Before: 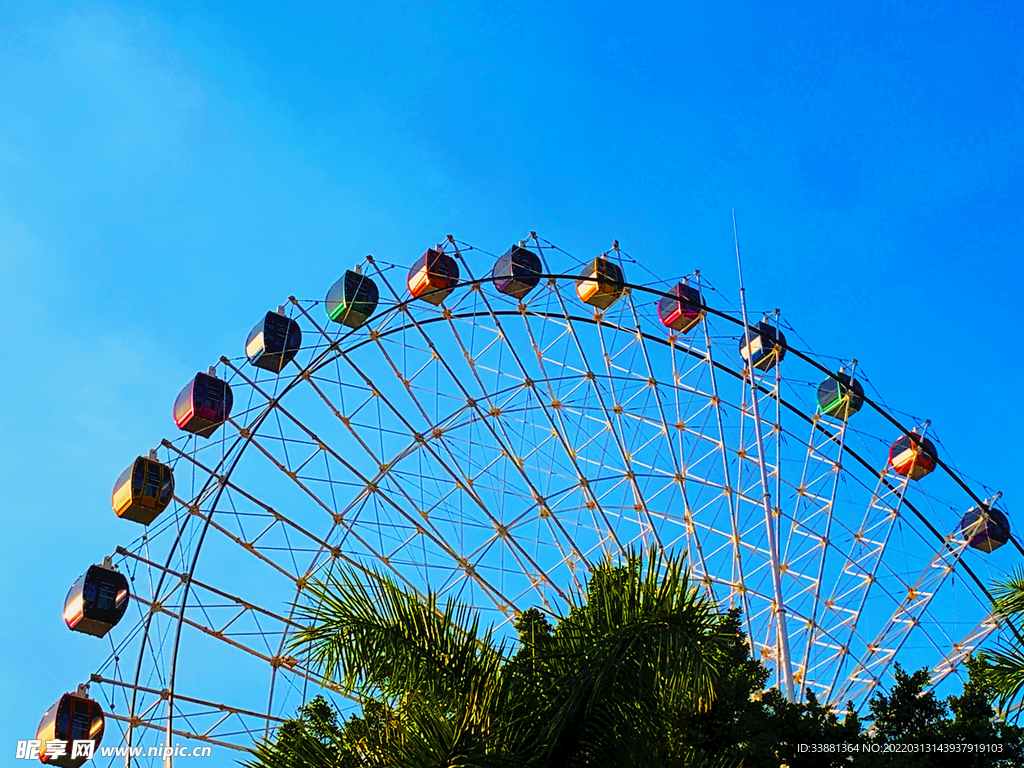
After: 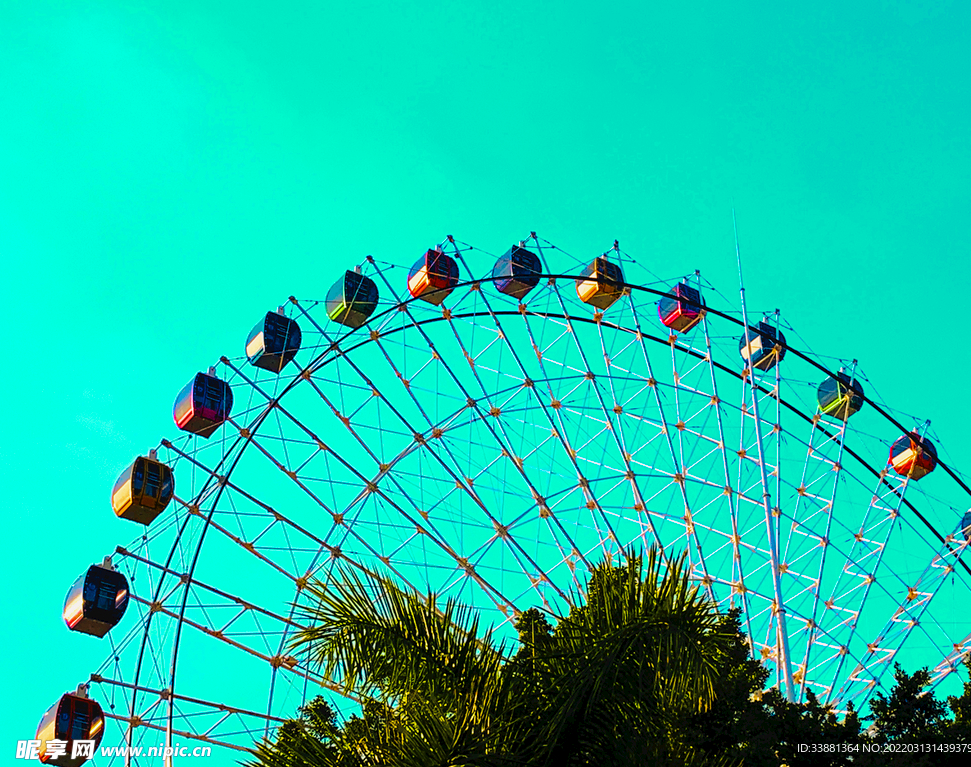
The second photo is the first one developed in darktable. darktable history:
crop and rotate: right 5.167%
color zones: curves: ch0 [(0.254, 0.492) (0.724, 0.62)]; ch1 [(0.25, 0.528) (0.719, 0.796)]; ch2 [(0, 0.472) (0.25, 0.5) (0.73, 0.184)]
